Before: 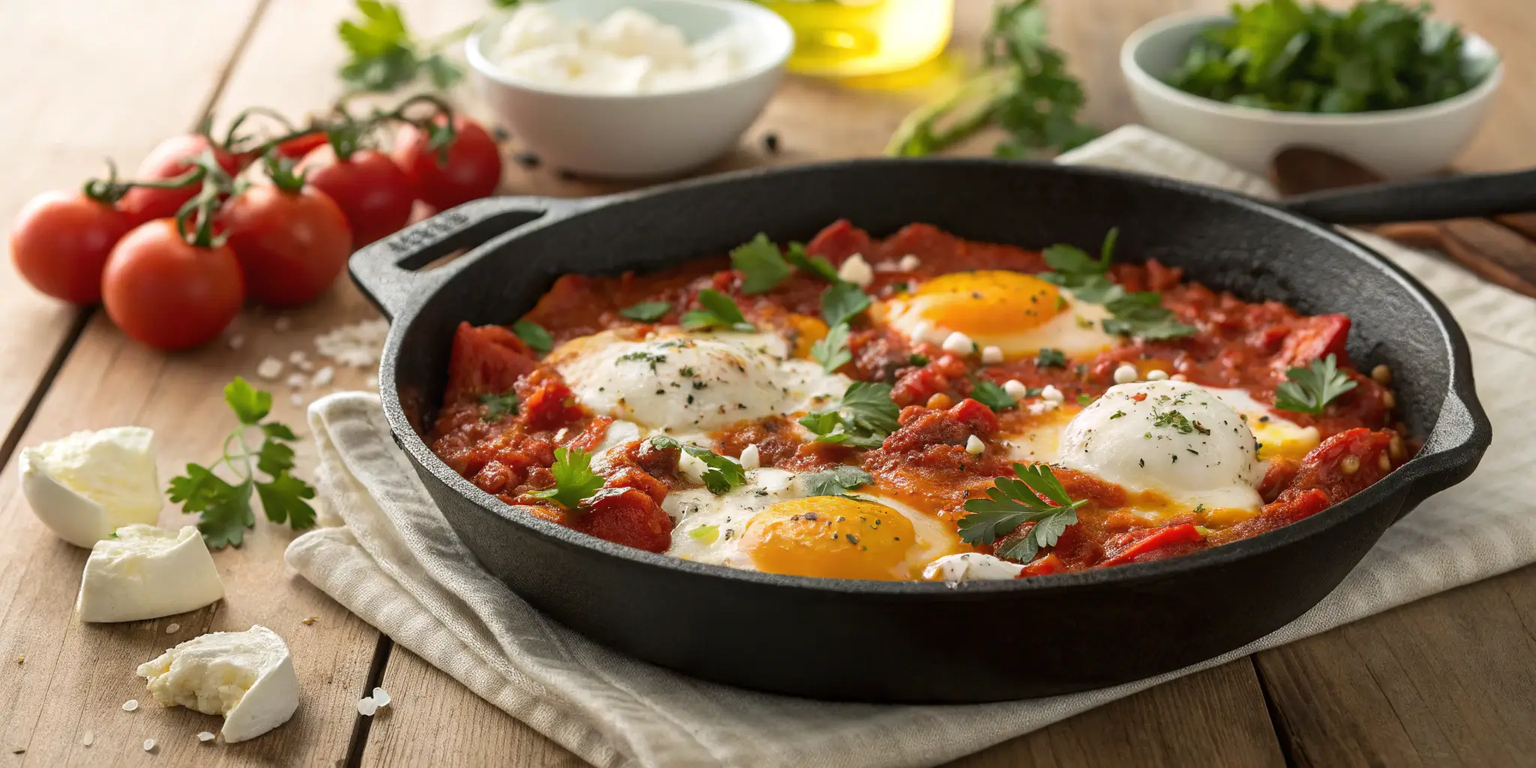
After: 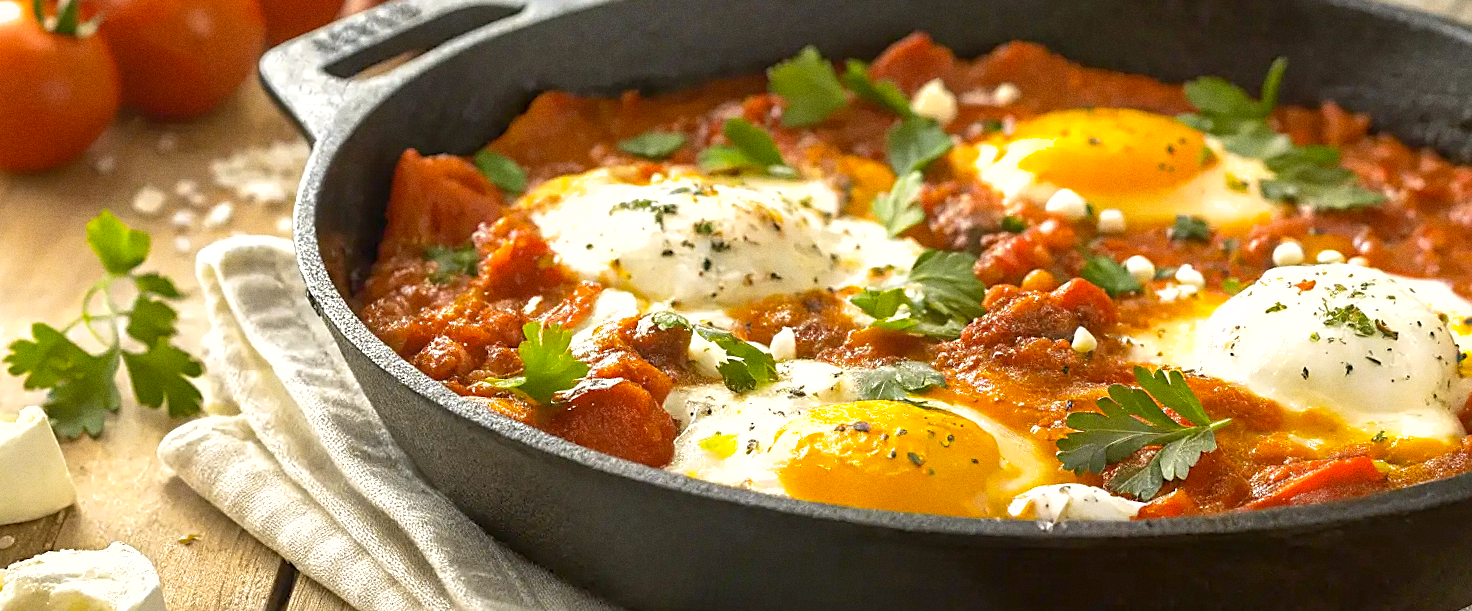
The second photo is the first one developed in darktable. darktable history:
grain: coarseness 0.09 ISO
shadows and highlights: on, module defaults
crop: left 11.123%, top 27.61%, right 18.3%, bottom 17.034%
exposure: black level correction 0, exposure 0.7 EV, compensate exposure bias true, compensate highlight preservation false
sharpen: on, module defaults
rotate and perspective: rotation 2.27°, automatic cropping off
color contrast: green-magenta contrast 0.85, blue-yellow contrast 1.25, unbound 0
tone curve: curves: ch0 [(0, 0) (0.003, 0.003) (0.011, 0.012) (0.025, 0.026) (0.044, 0.046) (0.069, 0.072) (0.1, 0.104) (0.136, 0.141) (0.177, 0.184) (0.224, 0.233) (0.277, 0.288) (0.335, 0.348) (0.399, 0.414) (0.468, 0.486) (0.543, 0.564) (0.623, 0.647) (0.709, 0.736) (0.801, 0.831) (0.898, 0.921) (1, 1)], preserve colors none
